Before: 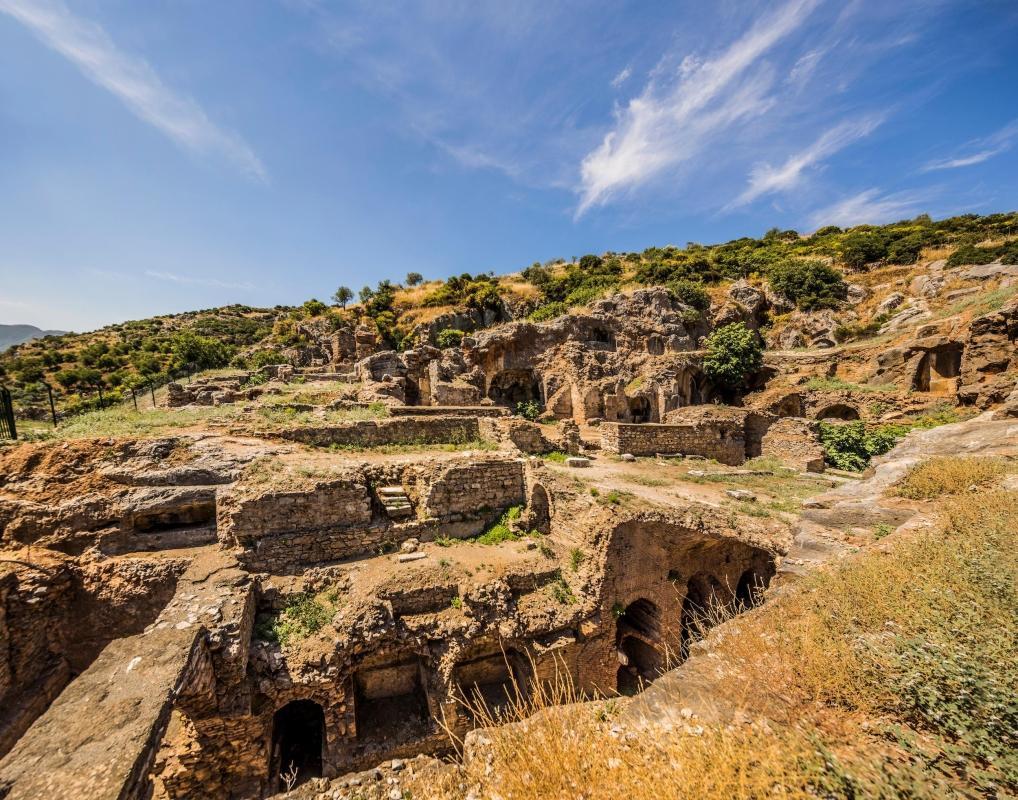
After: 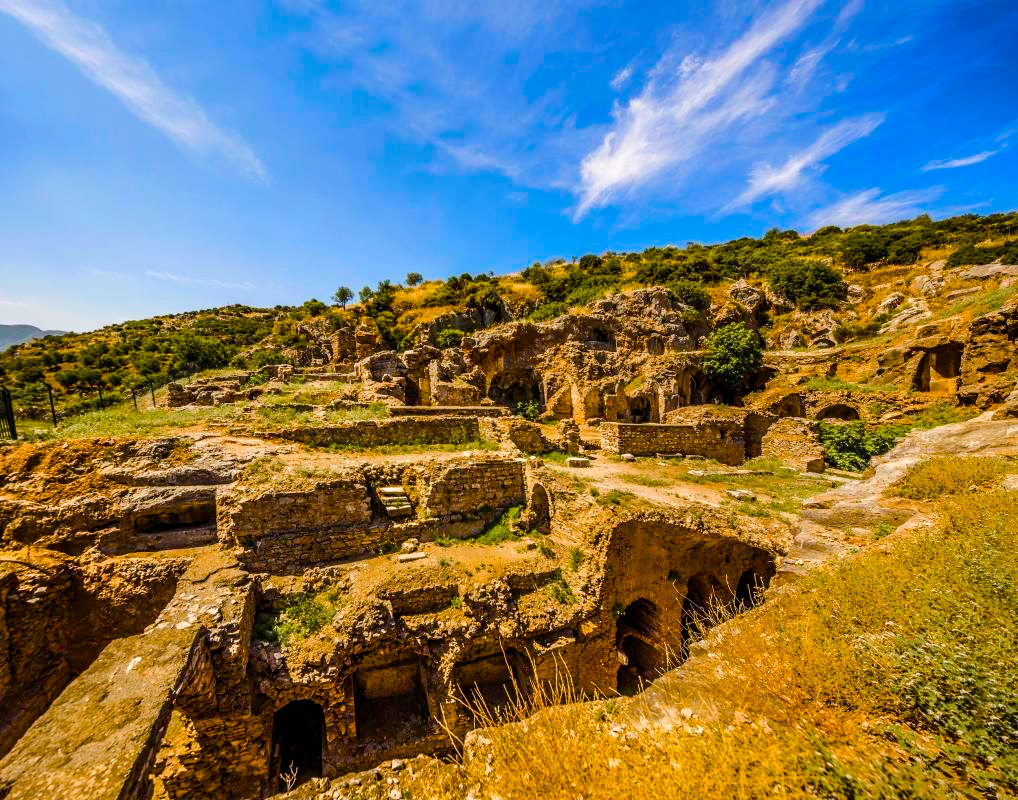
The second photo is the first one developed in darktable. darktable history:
color zones: curves: ch0 [(0, 0.5) (0.143, 0.5) (0.286, 0.456) (0.429, 0.5) (0.571, 0.5) (0.714, 0.5) (0.857, 0.5) (1, 0.5)]; ch1 [(0, 0.5) (0.143, 0.5) (0.286, 0.422) (0.429, 0.5) (0.571, 0.5) (0.714, 0.5) (0.857, 0.5) (1, 0.5)]
color balance rgb: linear chroma grading › global chroma 14.857%, perceptual saturation grading › global saturation 40.903%, perceptual saturation grading › highlights -25.862%, perceptual saturation grading › mid-tones 35.595%, perceptual saturation grading › shadows 35.12%, global vibrance 30.432%, contrast 9.957%
